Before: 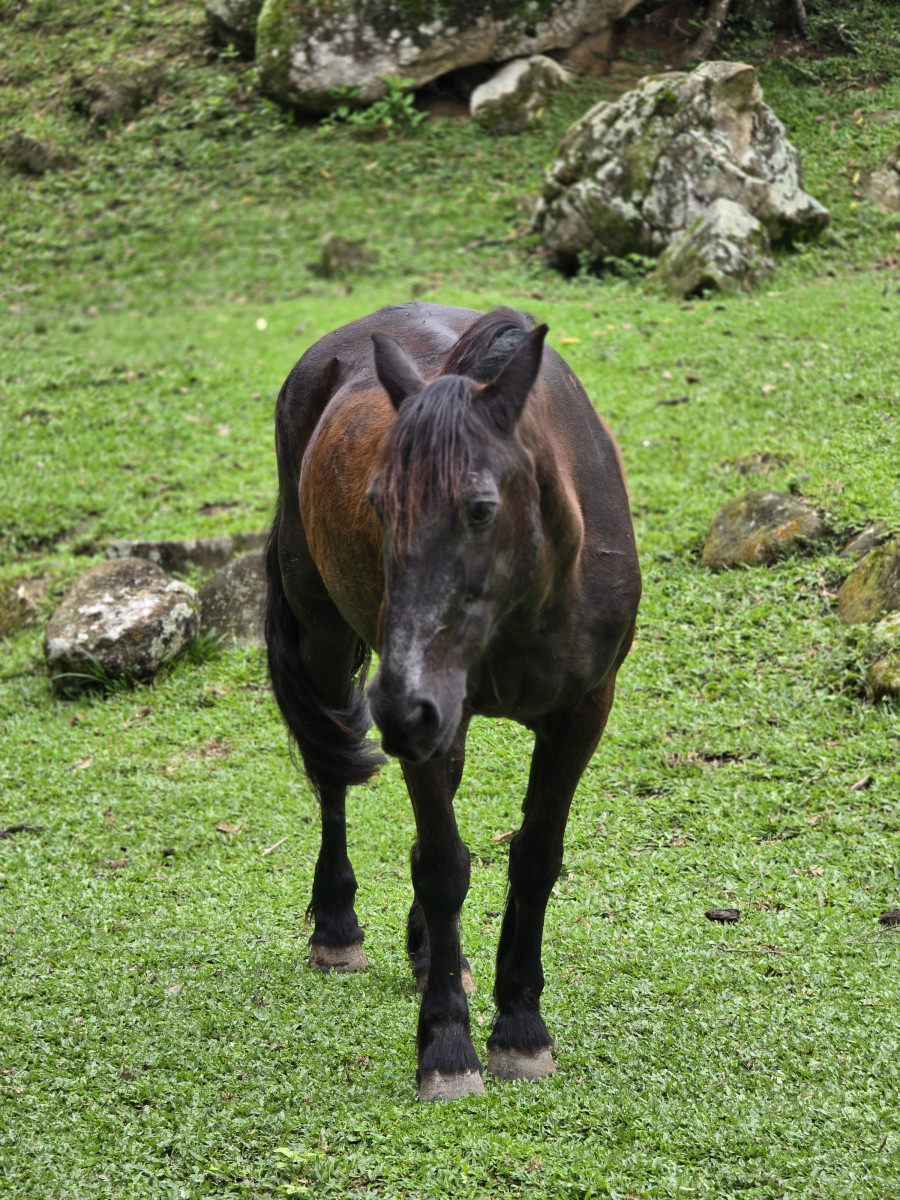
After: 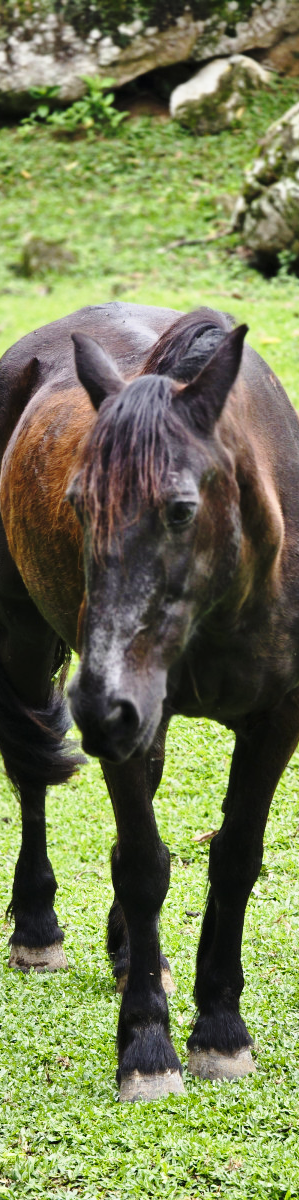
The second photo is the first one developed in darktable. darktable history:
base curve: curves: ch0 [(0, 0) (0.028, 0.03) (0.121, 0.232) (0.46, 0.748) (0.859, 0.968) (1, 1)], preserve colors none
crop: left 33.36%, right 33.36%
